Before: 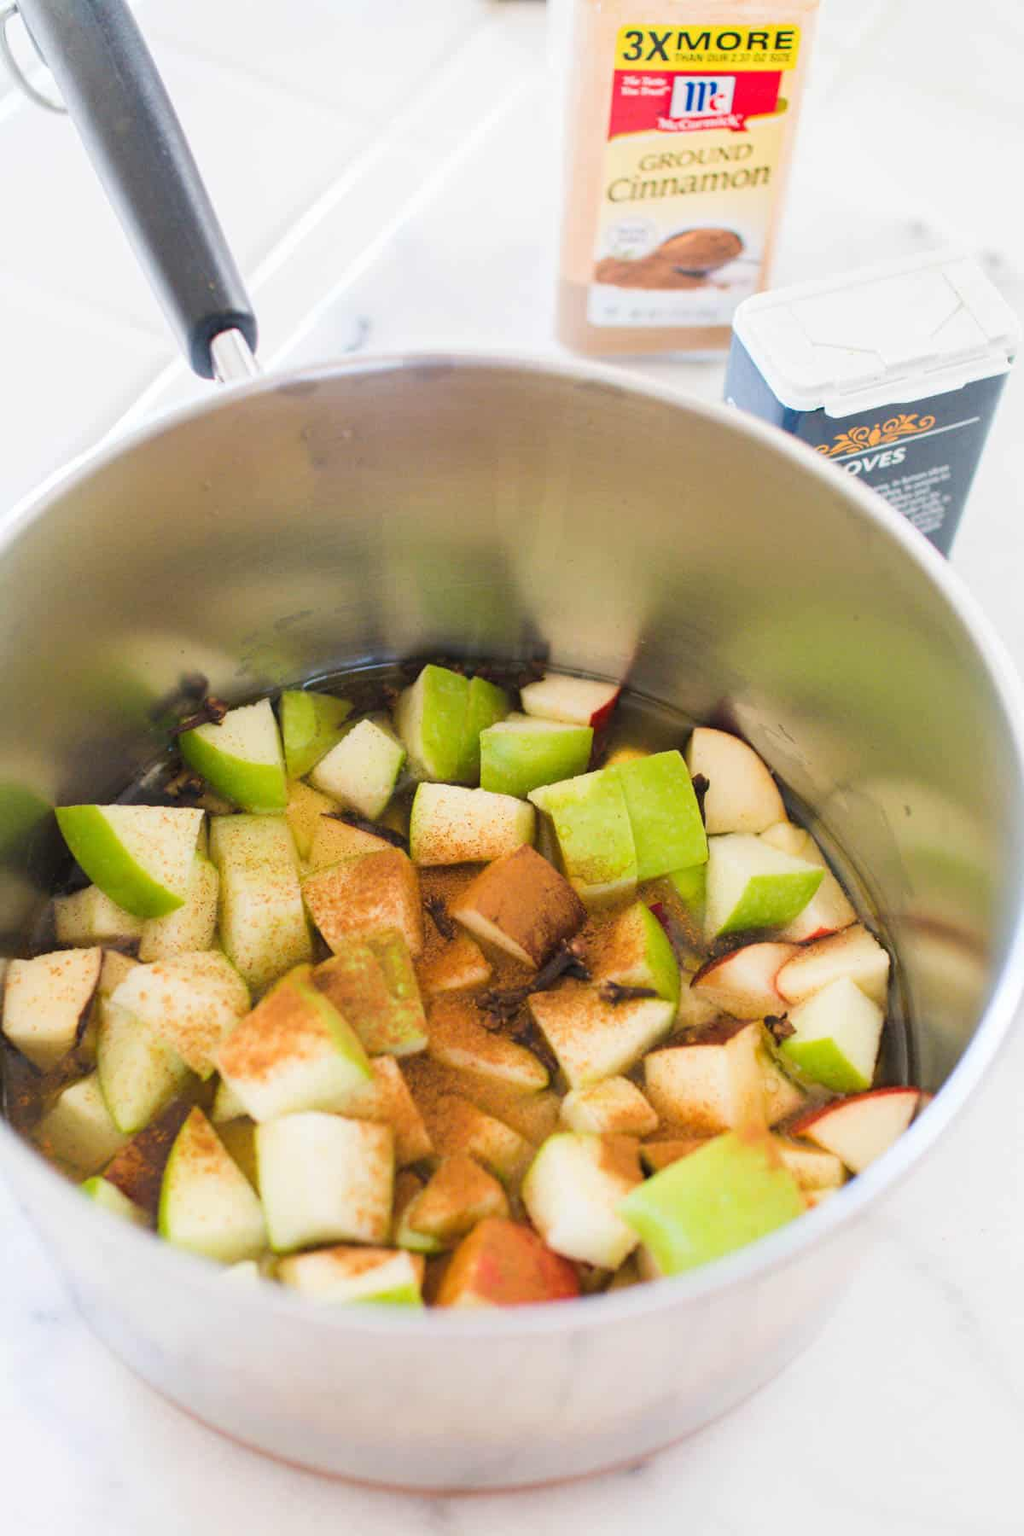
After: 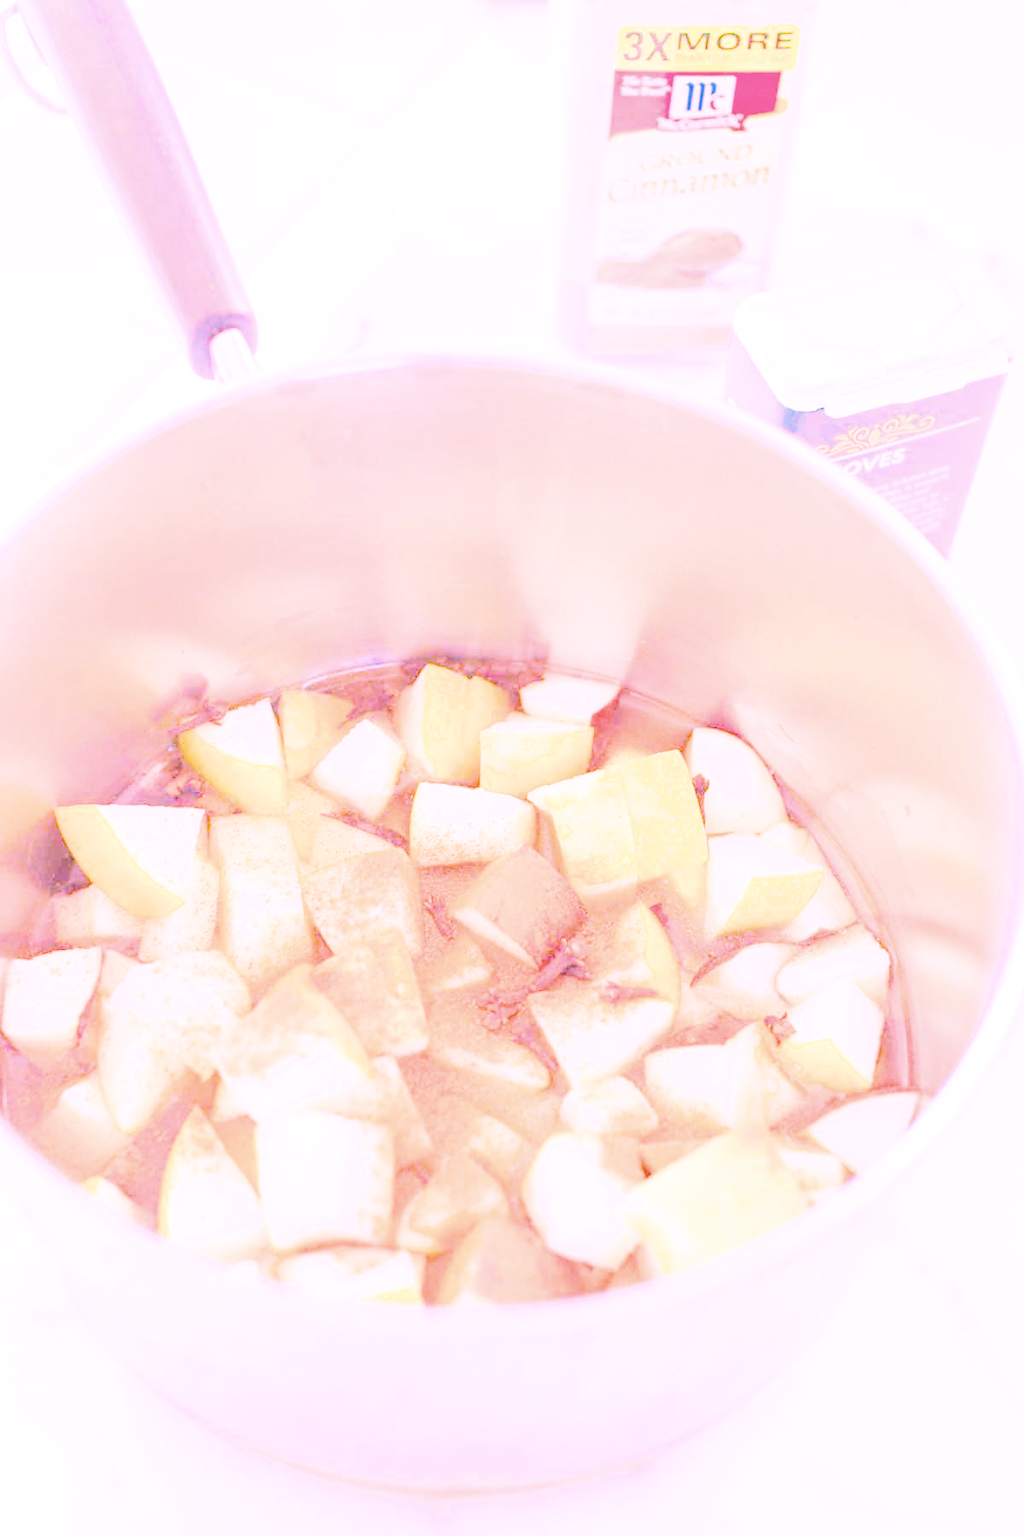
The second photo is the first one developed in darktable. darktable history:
local contrast: on, module defaults
color balance rgb: perceptual saturation grading › global saturation 30%, global vibrance 20%
exposure: black level correction 0, exposure 1.5 EV, compensate exposure bias true, compensate highlight preservation false
filmic rgb: black relative exposure -5 EV, hardness 2.88, contrast 1.3
highlight reconstruction: on, module defaults
white balance: red 1.932, blue 1.486, emerald 1
